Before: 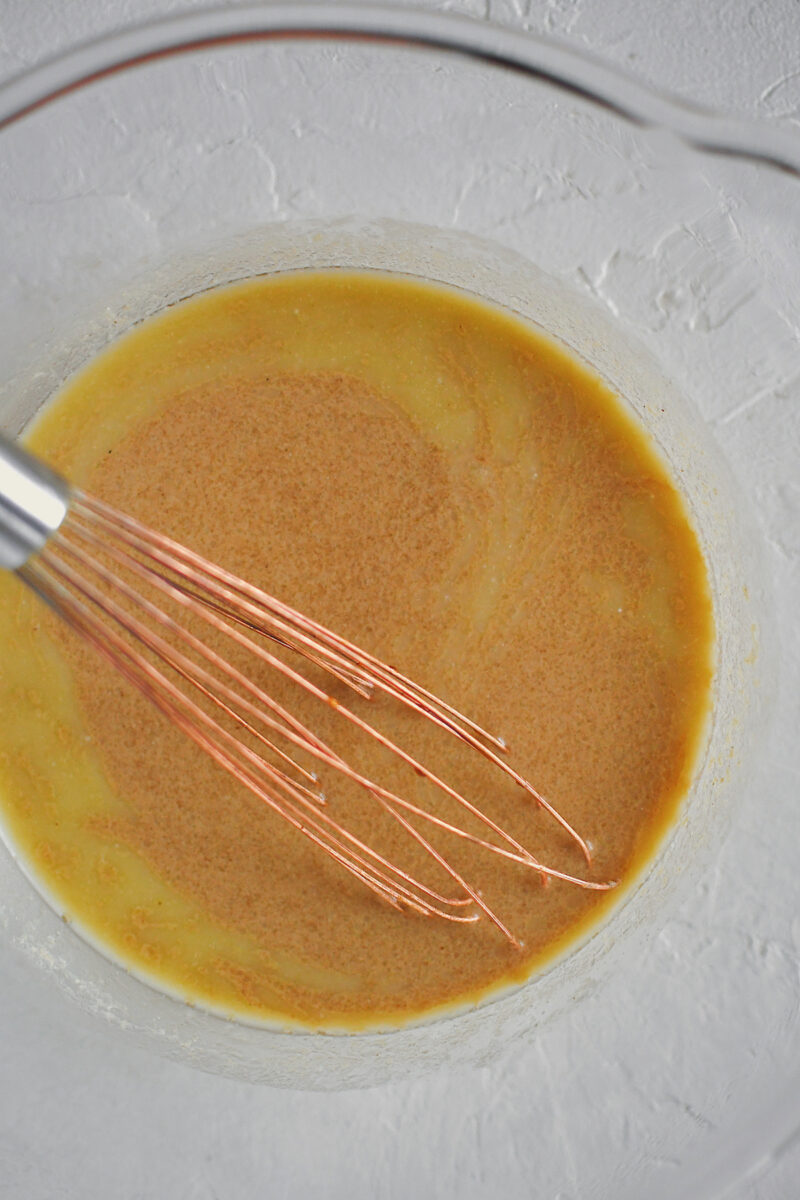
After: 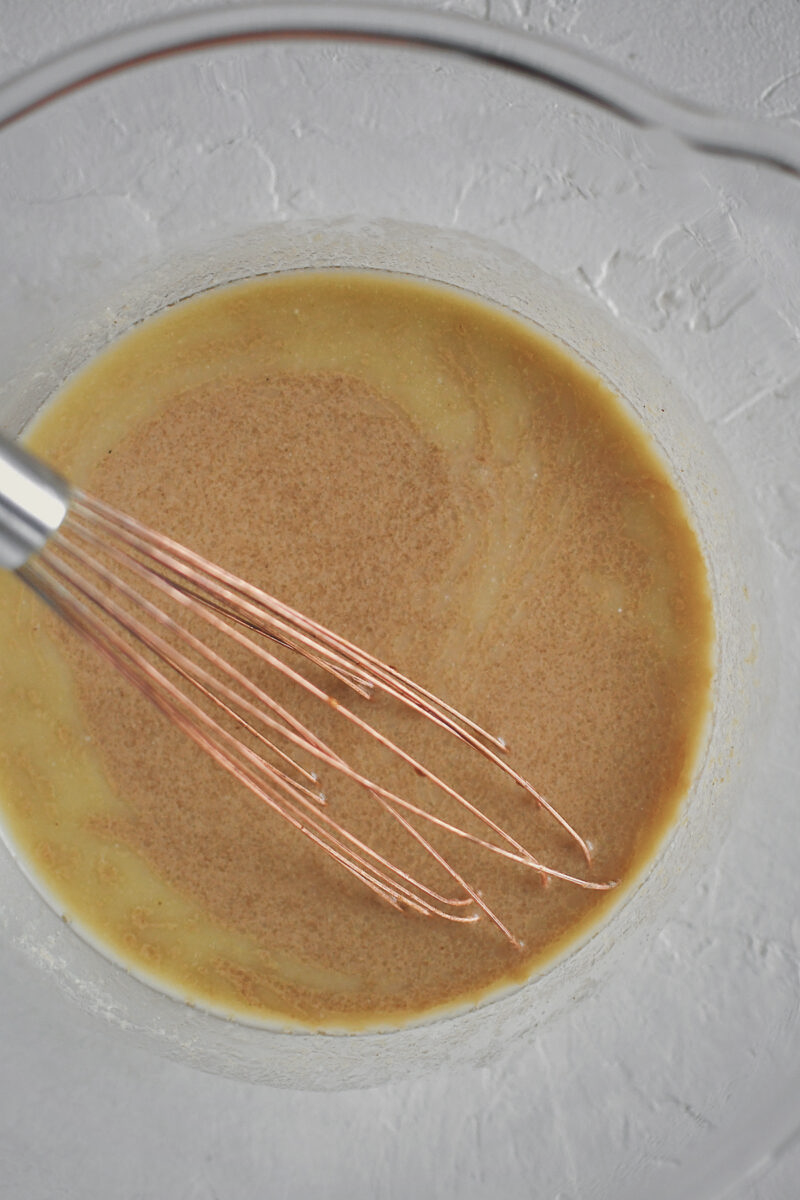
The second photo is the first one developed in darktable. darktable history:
shadows and highlights: on, module defaults
contrast brightness saturation: contrast 0.1, saturation -0.3
